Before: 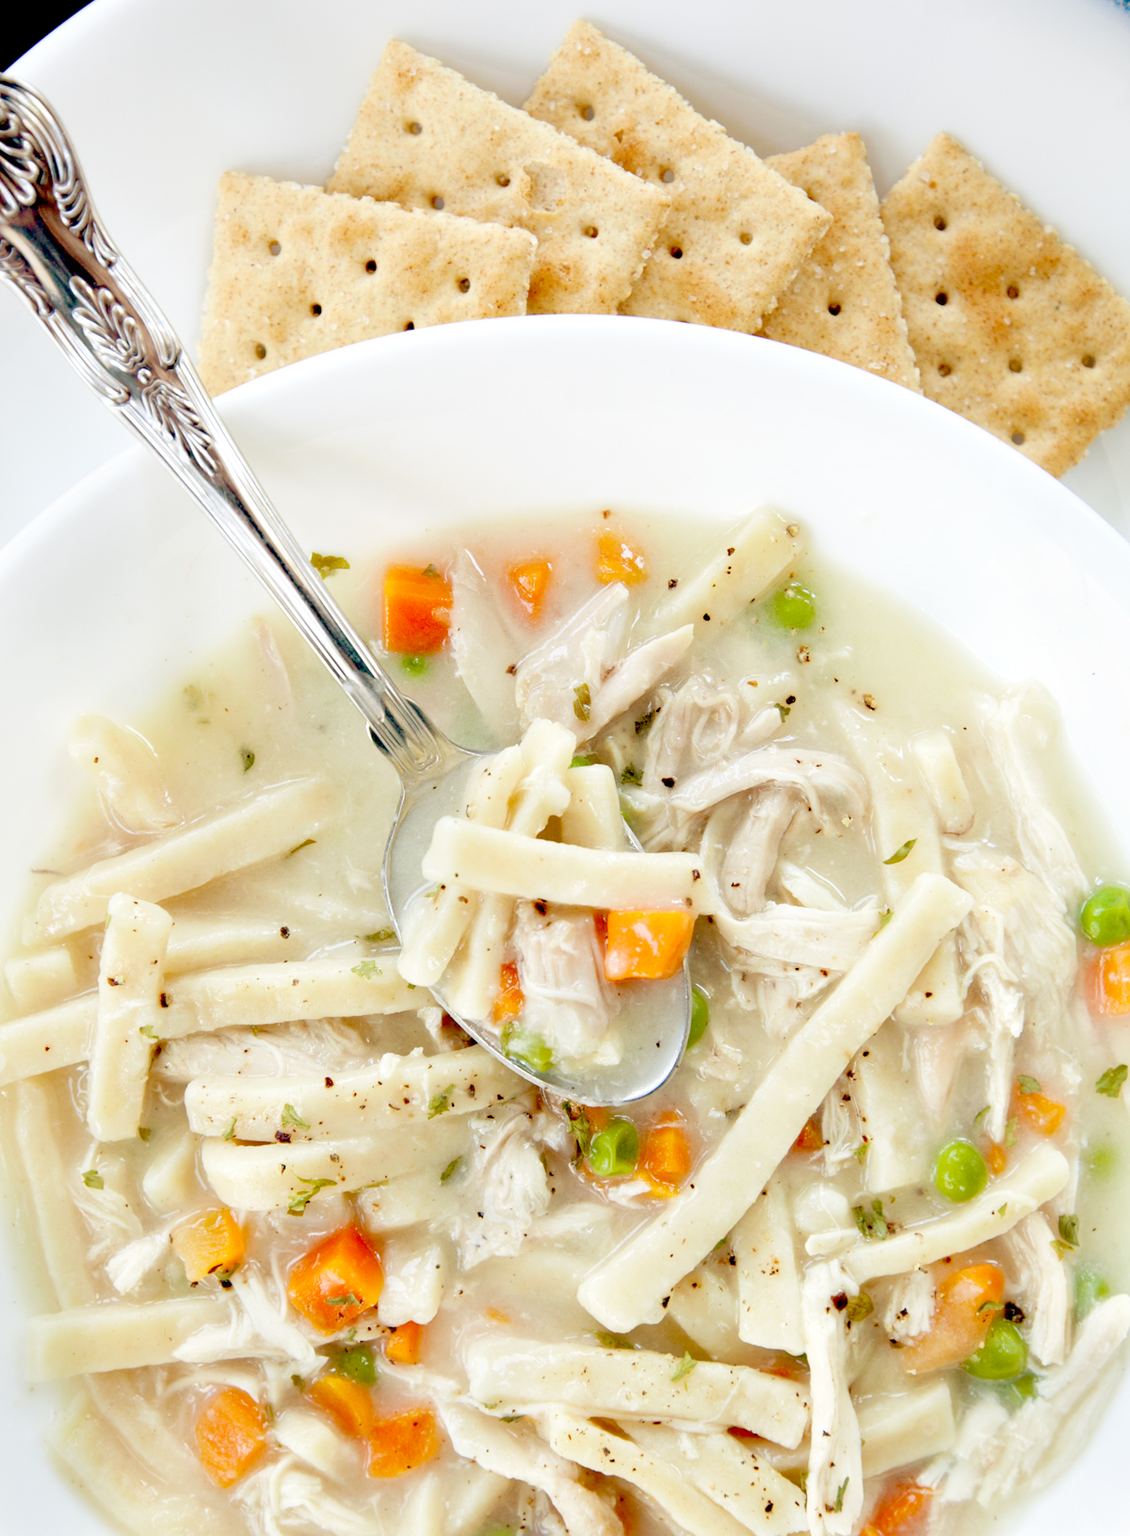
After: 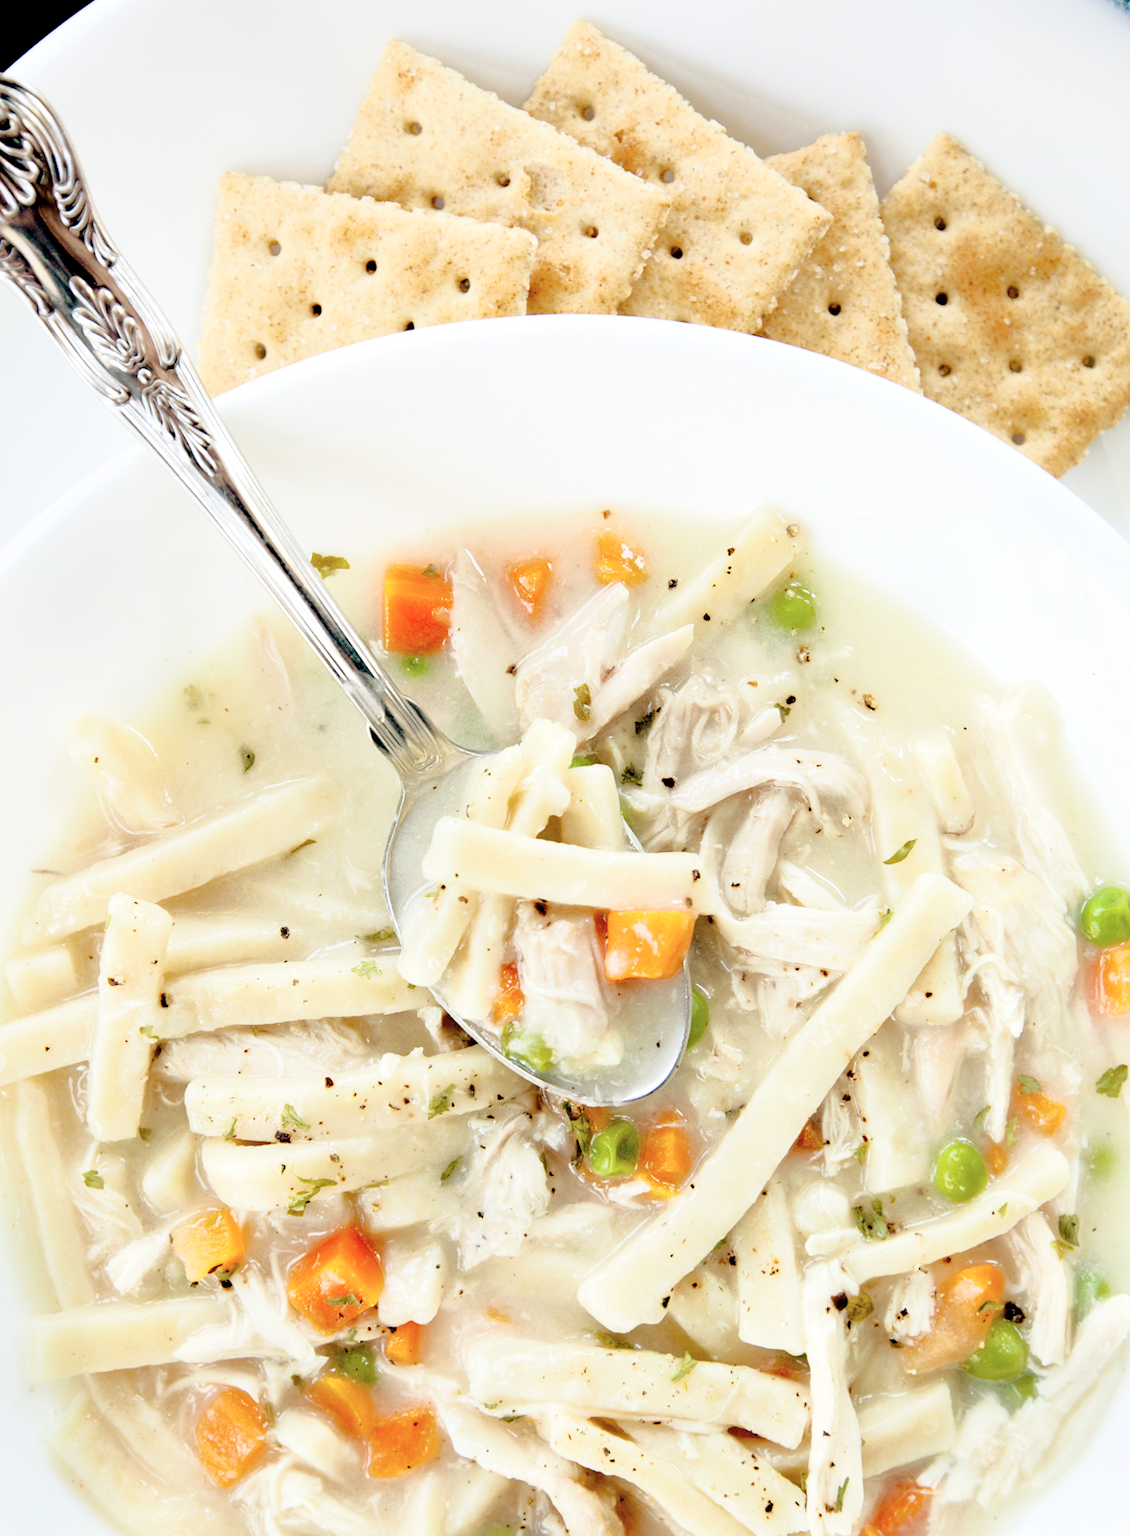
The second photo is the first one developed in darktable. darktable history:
tone curve: curves: ch0 [(0.003, 0) (0.066, 0.023) (0.154, 0.082) (0.281, 0.221) (0.405, 0.389) (0.517, 0.553) (0.716, 0.743) (0.822, 0.882) (1, 1)]; ch1 [(0, 0) (0.164, 0.115) (0.337, 0.332) (0.39, 0.398) (0.464, 0.461) (0.501, 0.5) (0.521, 0.526) (0.571, 0.606) (0.656, 0.677) (0.723, 0.731) (0.811, 0.796) (1, 1)]; ch2 [(0, 0) (0.337, 0.382) (0.464, 0.476) (0.501, 0.502) (0.527, 0.54) (0.556, 0.567) (0.575, 0.606) (0.659, 0.736) (1, 1)], color space Lab, linked channels
color correction: highlights b* -0.053, saturation 0.861
